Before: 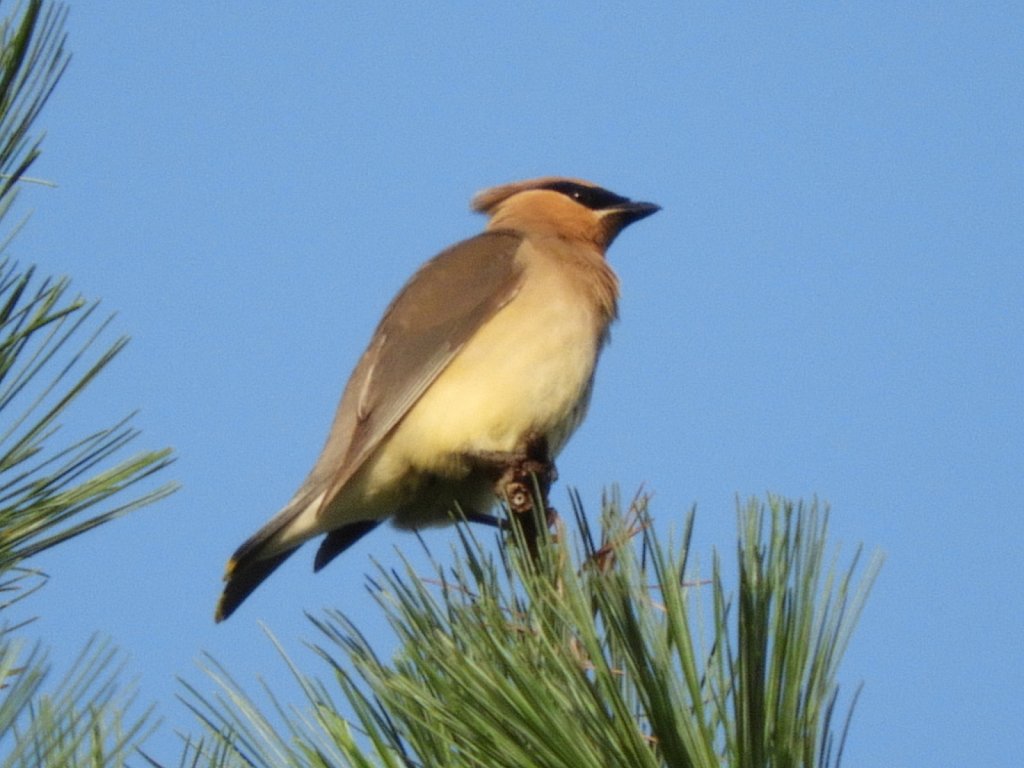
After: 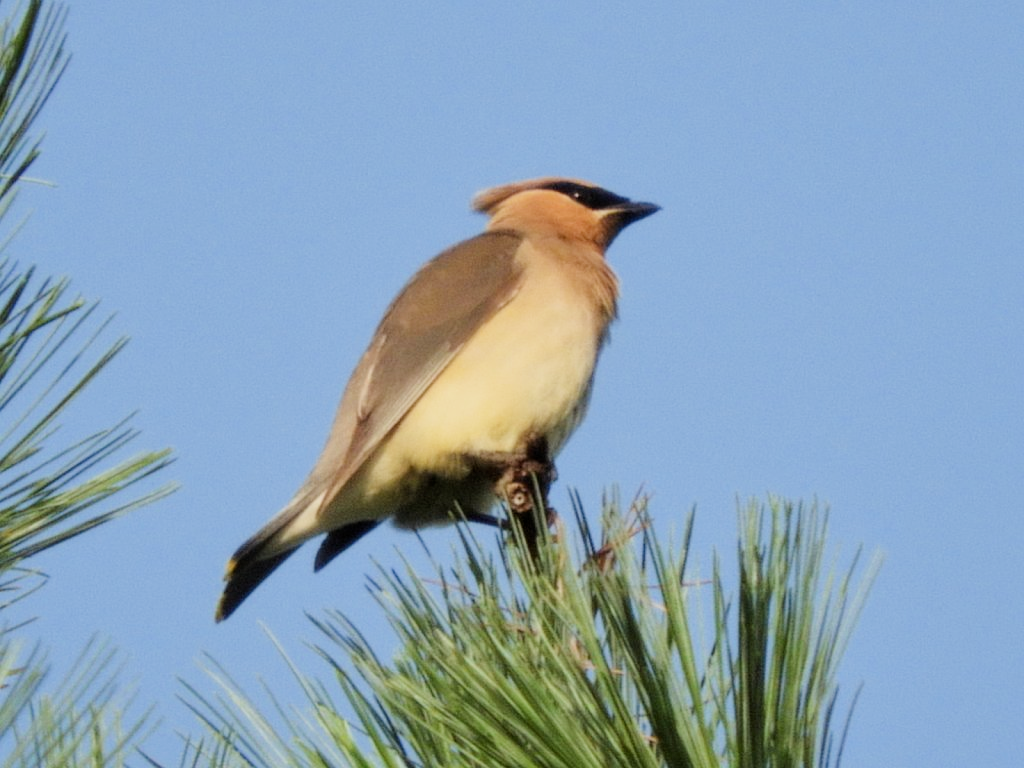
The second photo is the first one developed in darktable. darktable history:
exposure: exposure 0.608 EV, compensate exposure bias true, compensate highlight preservation false
filmic rgb: black relative exposure -7.65 EV, white relative exposure 4.56 EV, threshold 5.96 EV, hardness 3.61, enable highlight reconstruction true
local contrast: mode bilateral grid, contrast 21, coarseness 51, detail 119%, midtone range 0.2
